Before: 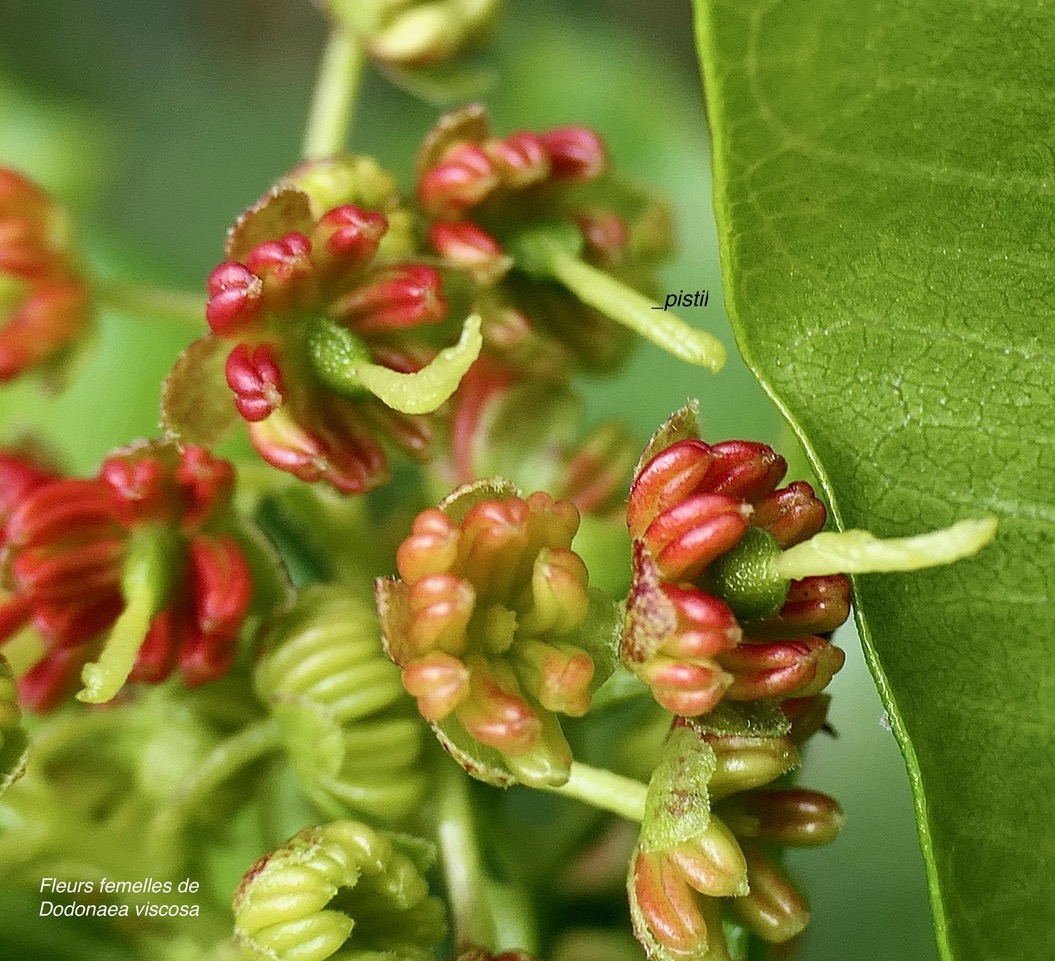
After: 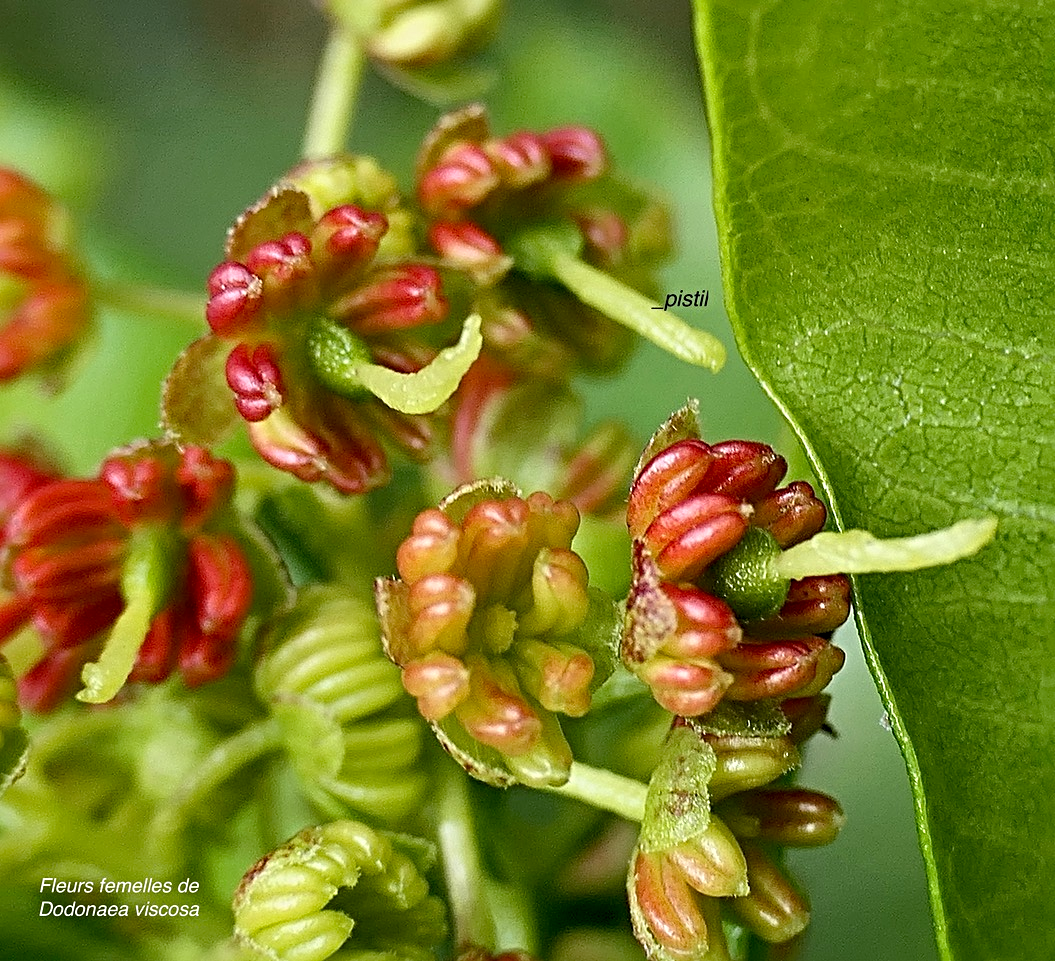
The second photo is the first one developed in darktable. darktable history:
sharpen: radius 4.859
